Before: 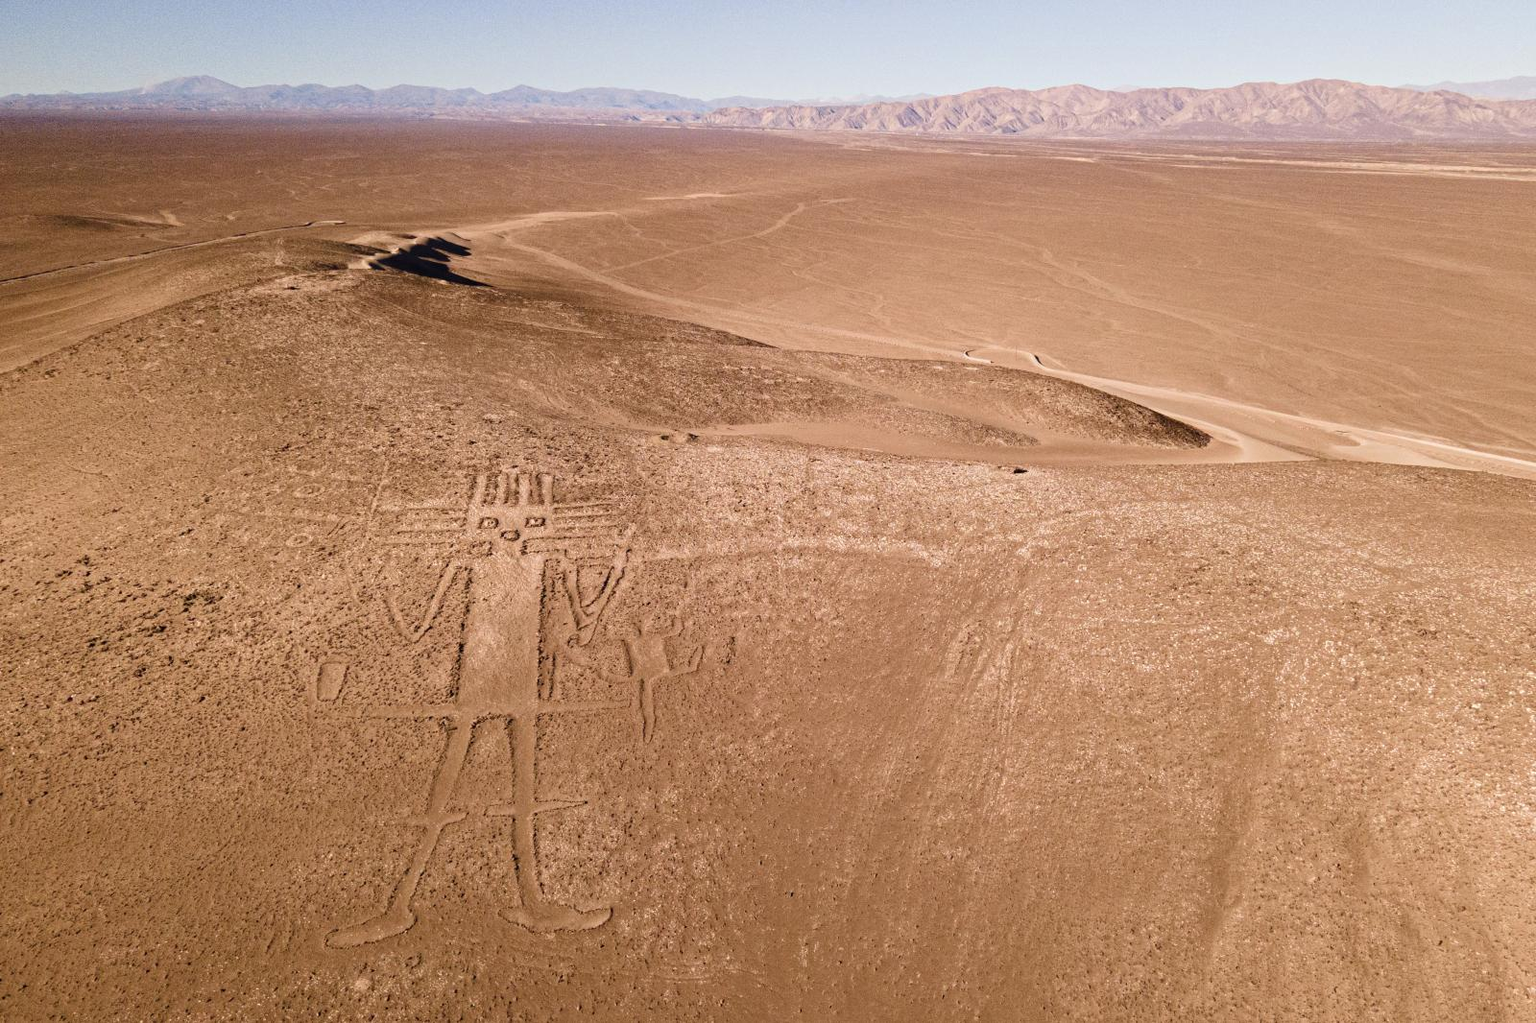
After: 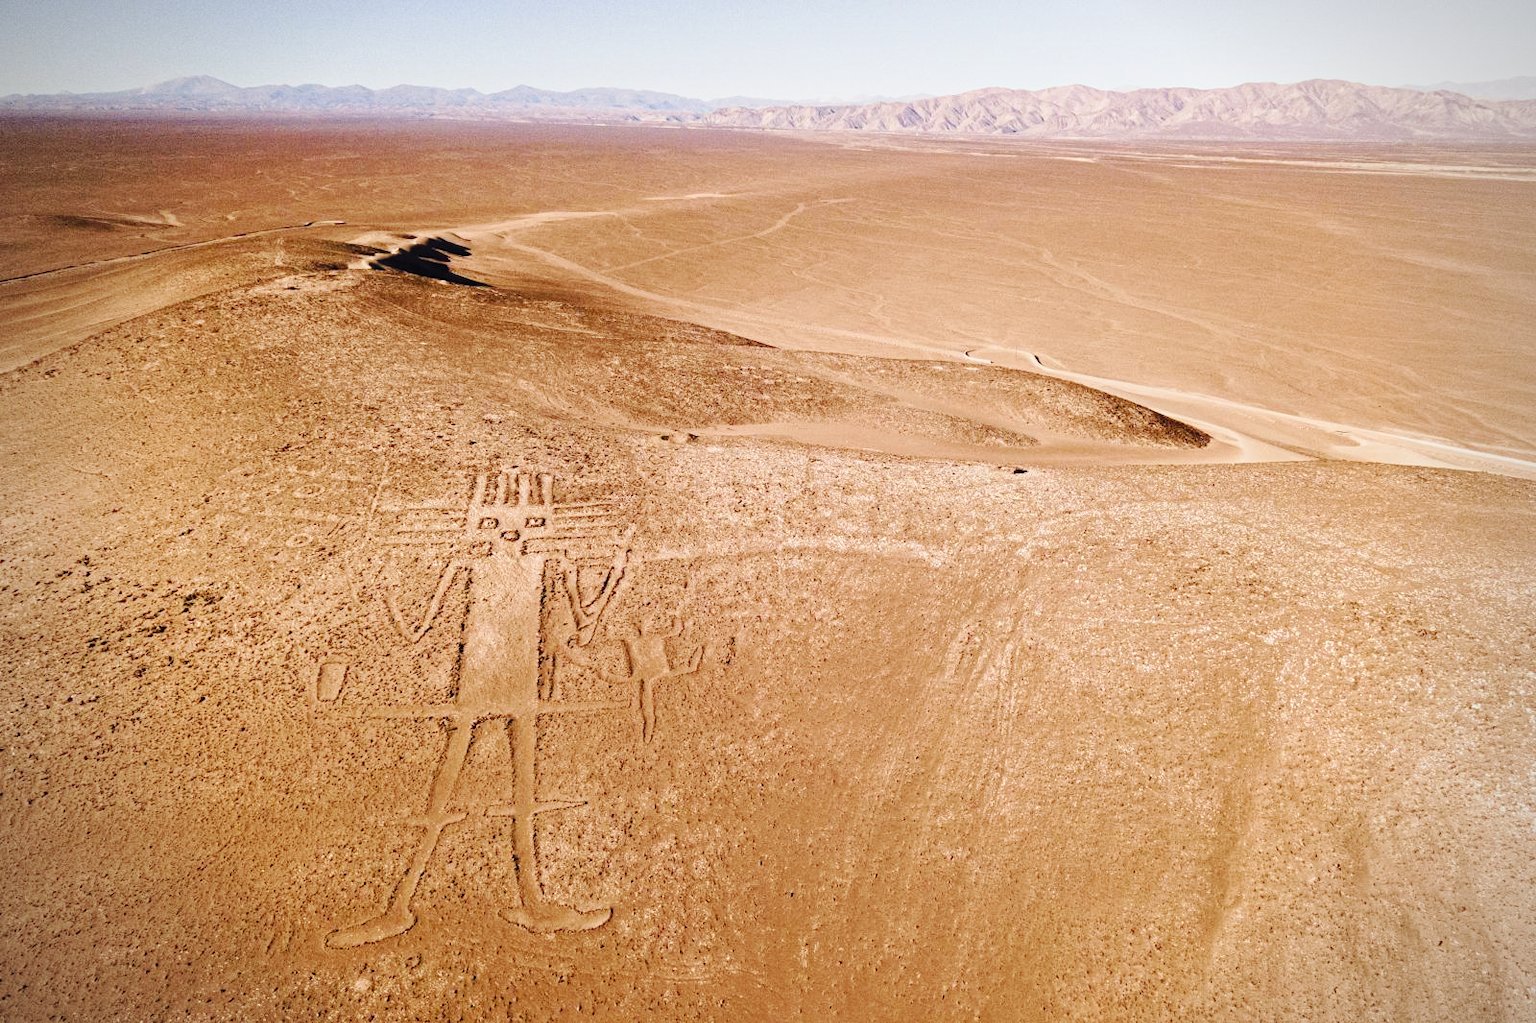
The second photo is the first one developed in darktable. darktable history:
base curve: curves: ch0 [(0, 0) (0.032, 0.025) (0.121, 0.166) (0.206, 0.329) (0.605, 0.79) (1, 1)], preserve colors none
vignetting: fall-off radius 61.19%
shadows and highlights: shadows 25.84, highlights -26.39
